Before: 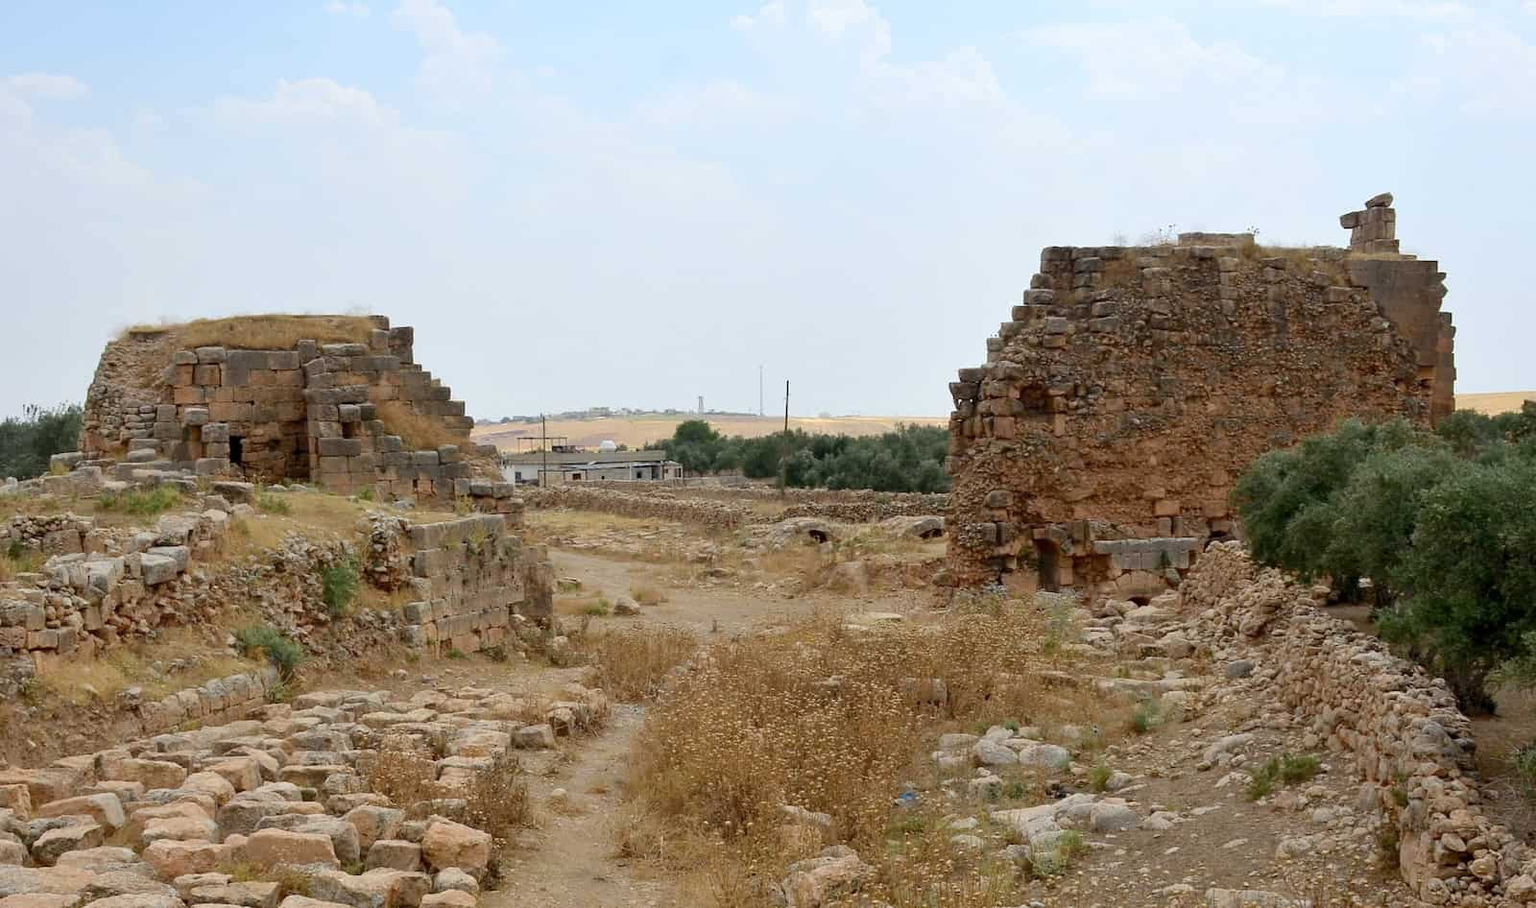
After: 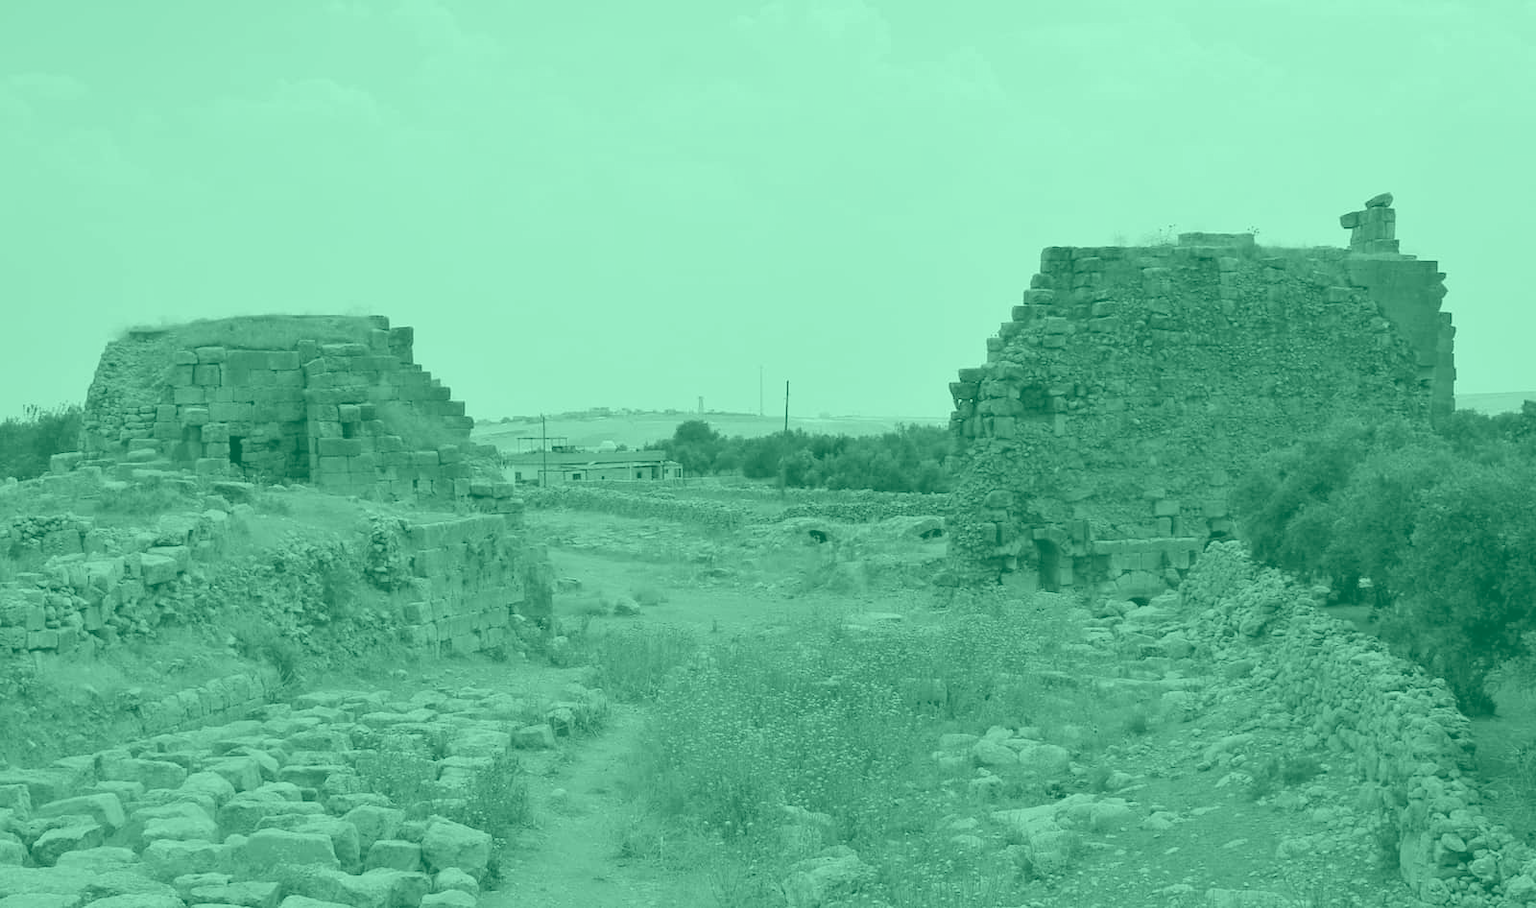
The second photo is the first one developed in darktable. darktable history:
exposure: black level correction 0.001, exposure 0.5 EV, compensate exposure bias true, compensate highlight preservation false
colorize: hue 147.6°, saturation 65%, lightness 21.64%
